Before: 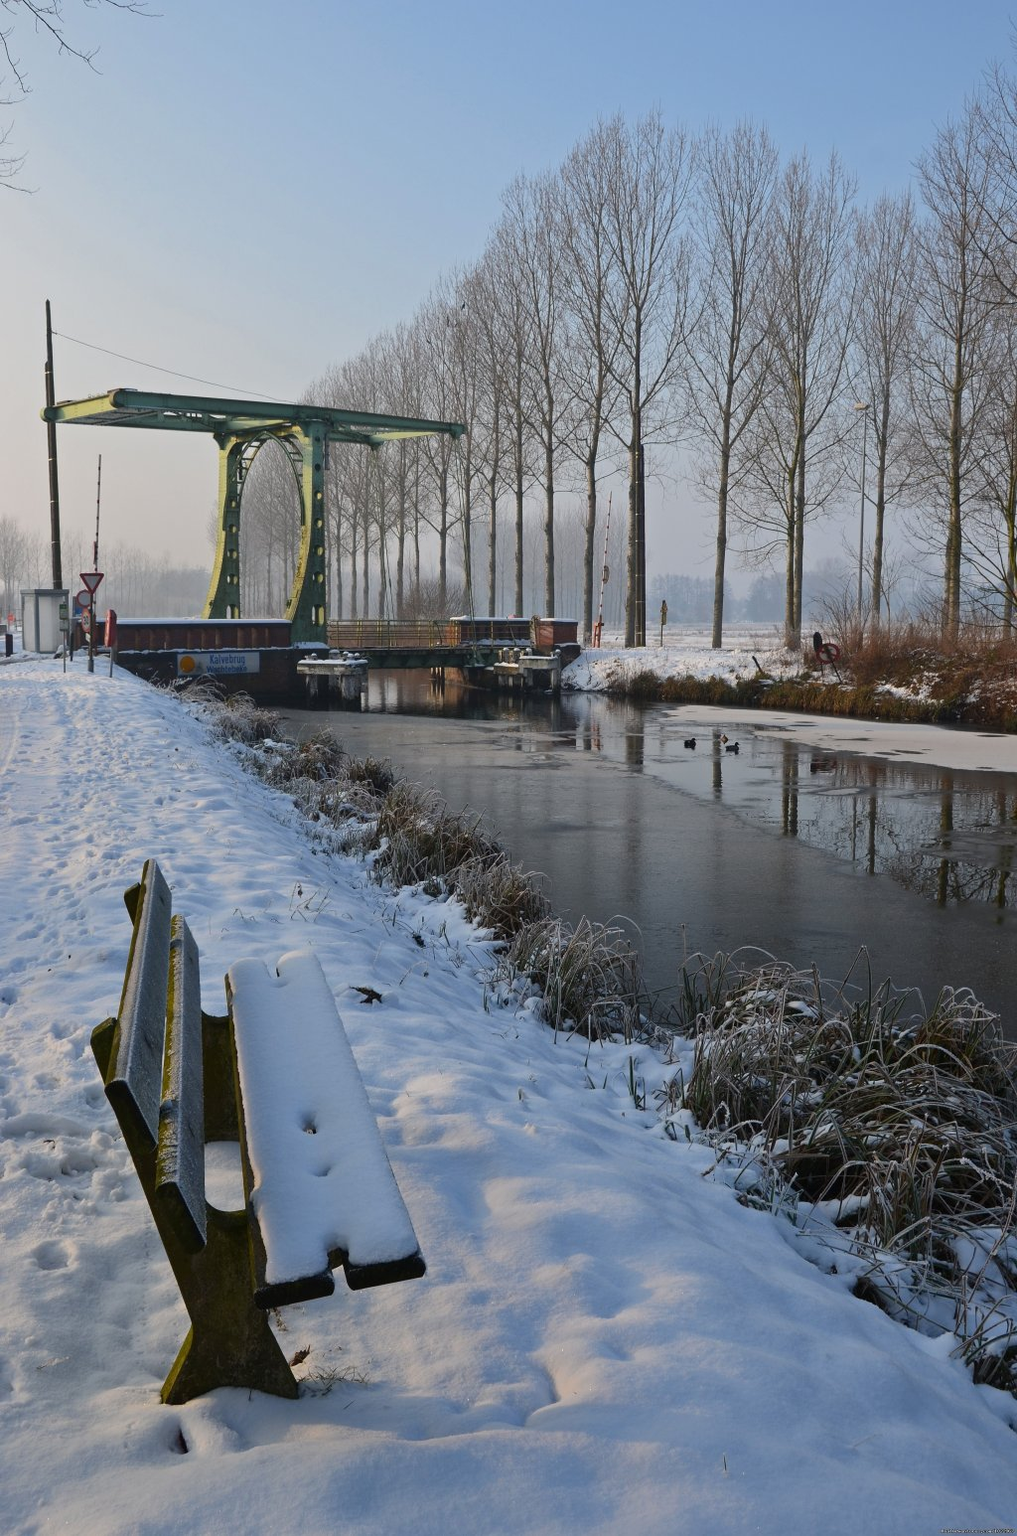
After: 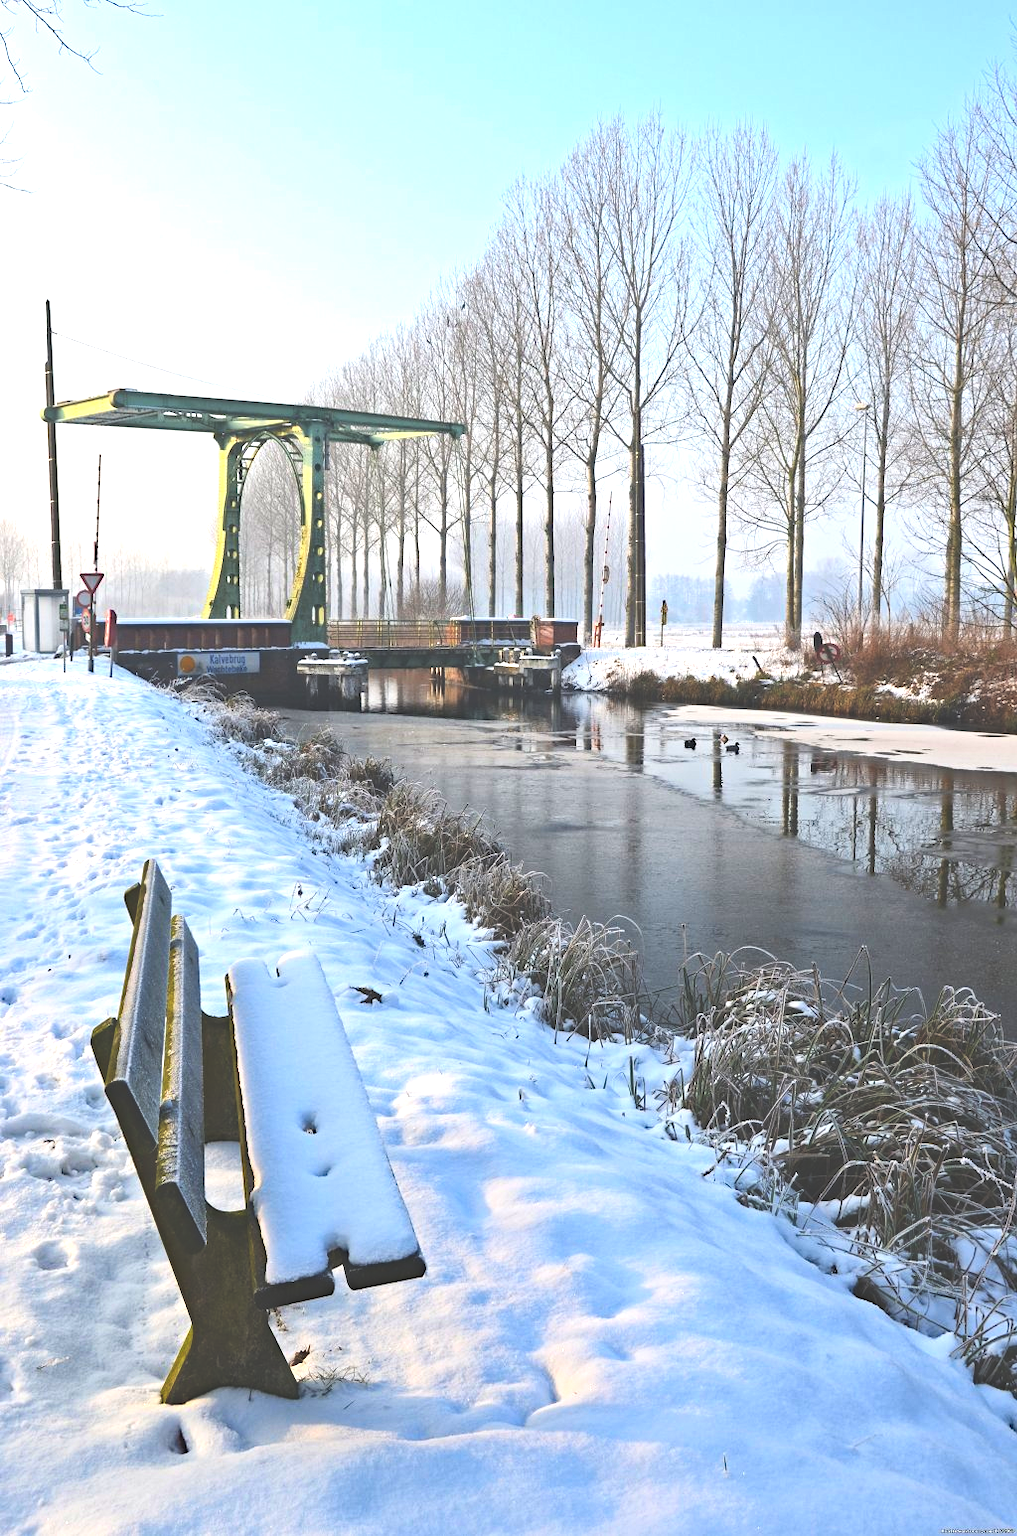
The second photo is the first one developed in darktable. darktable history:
contrast brightness saturation: contrast 0.152, brightness -0.012, saturation 0.102
exposure: black level correction -0.023, exposure 1.397 EV, compensate exposure bias true, compensate highlight preservation false
haze removal: strength 0.297, distance 0.245, compatibility mode true, adaptive false
